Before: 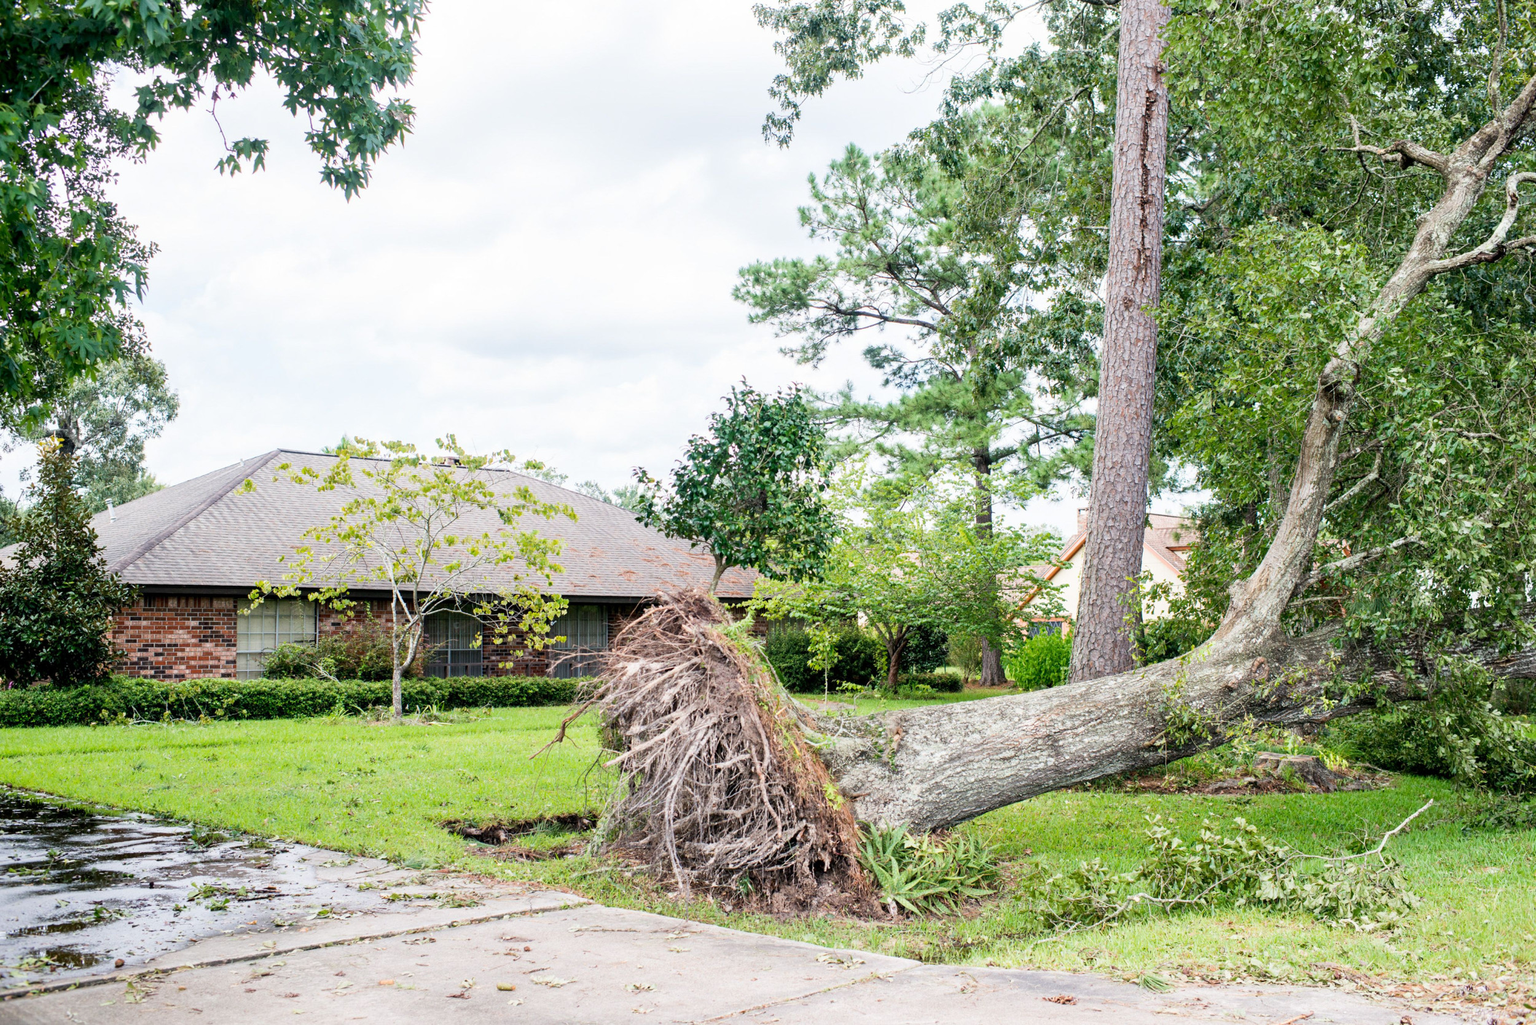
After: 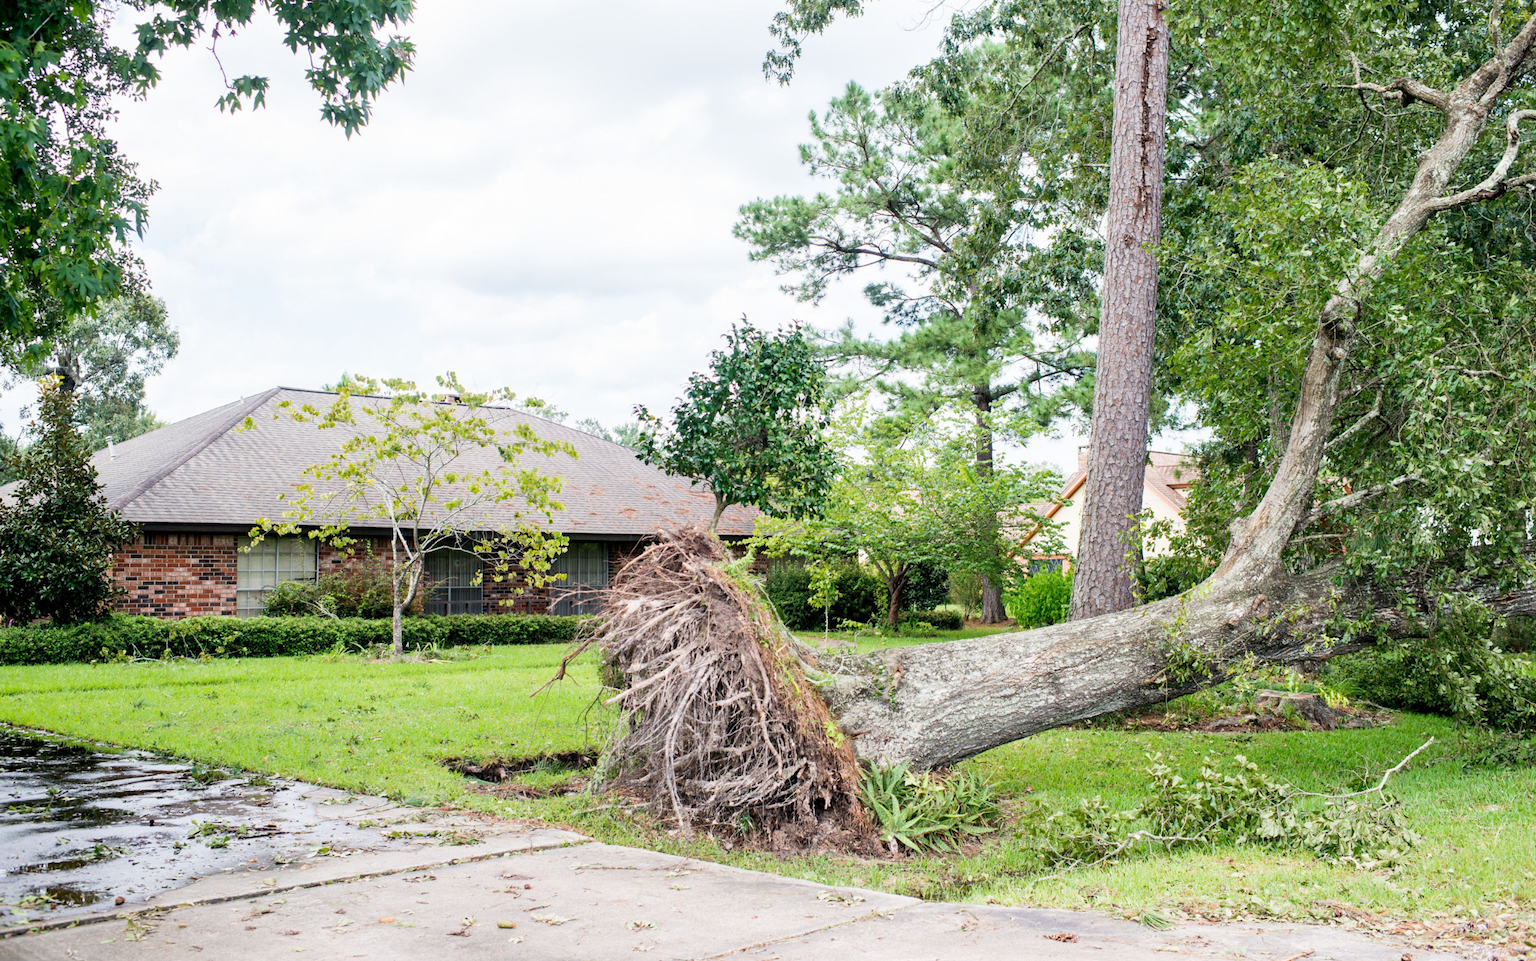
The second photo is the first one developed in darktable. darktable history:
crop and rotate: top 6.14%
